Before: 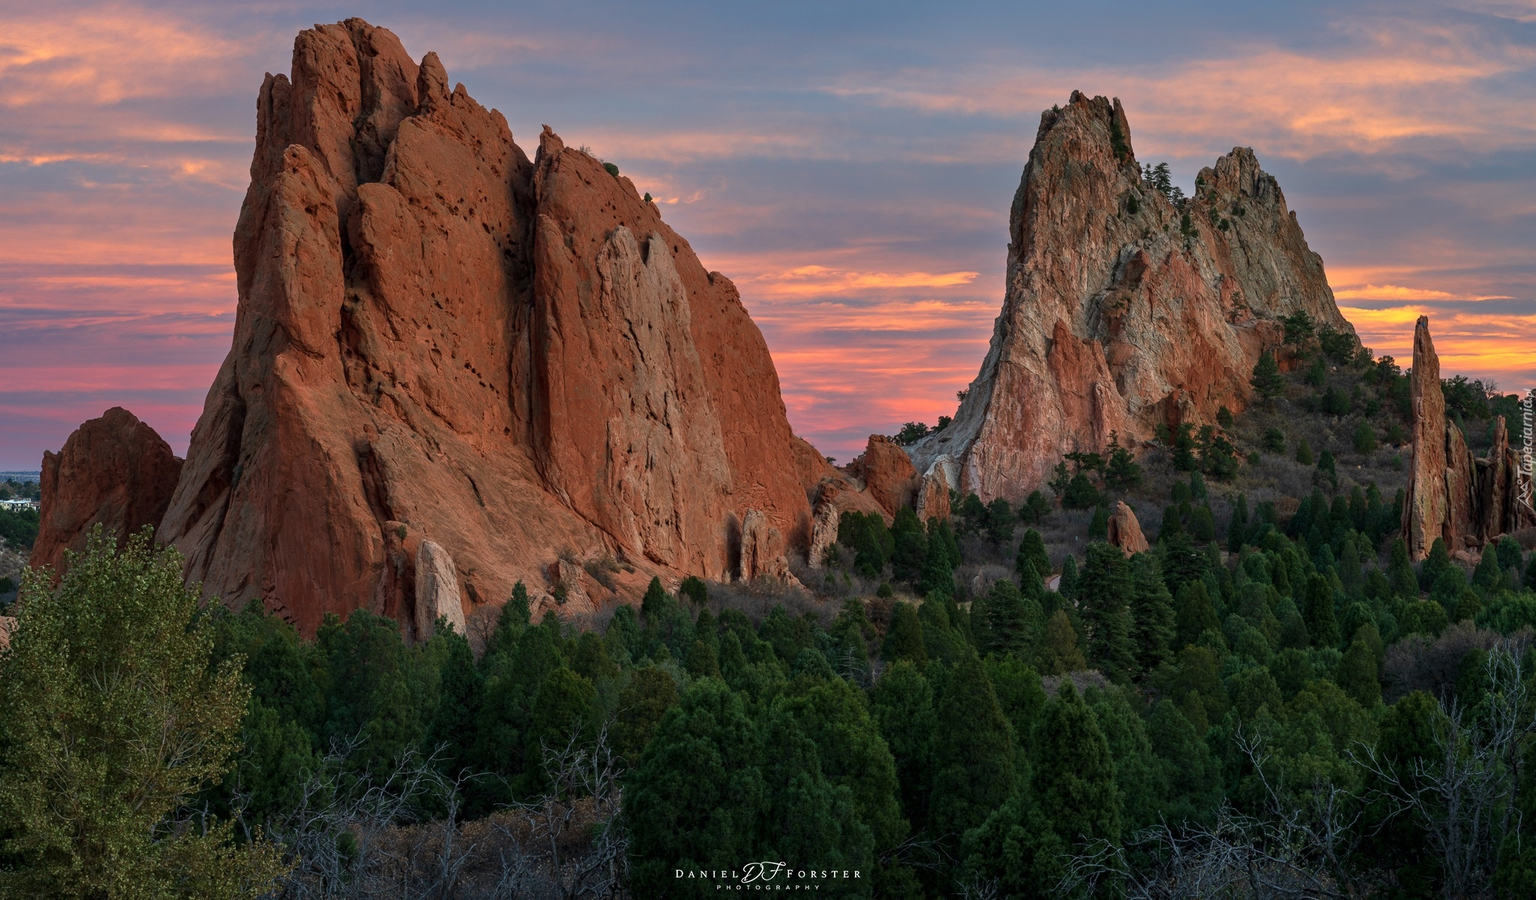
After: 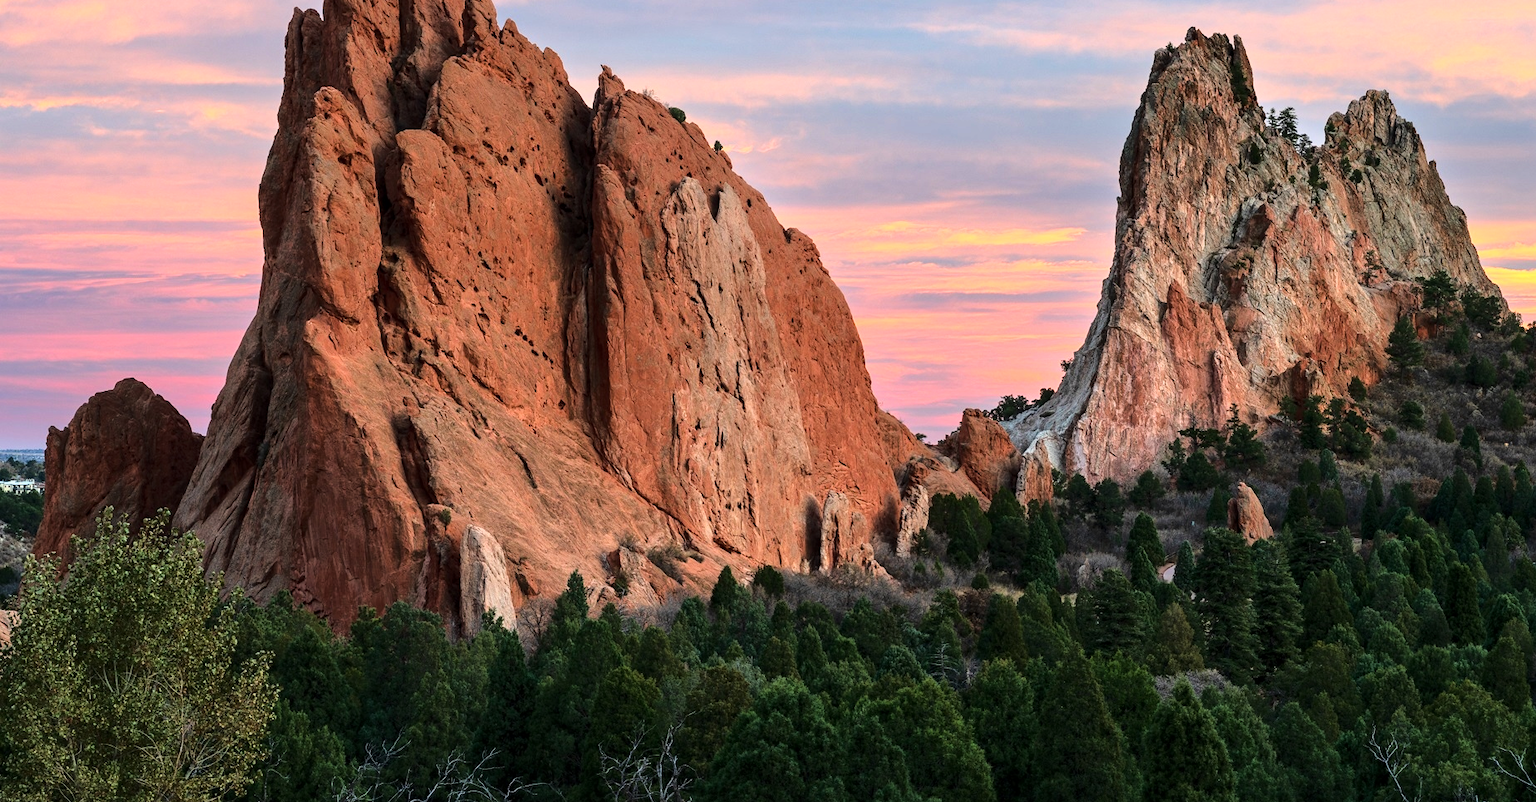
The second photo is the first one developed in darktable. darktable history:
crop: top 7.397%, right 9.72%, bottom 12.039%
local contrast: mode bilateral grid, contrast 11, coarseness 26, detail 115%, midtone range 0.2
base curve: curves: ch0 [(0, 0) (0.028, 0.03) (0.105, 0.232) (0.387, 0.748) (0.754, 0.968) (1, 1)]
